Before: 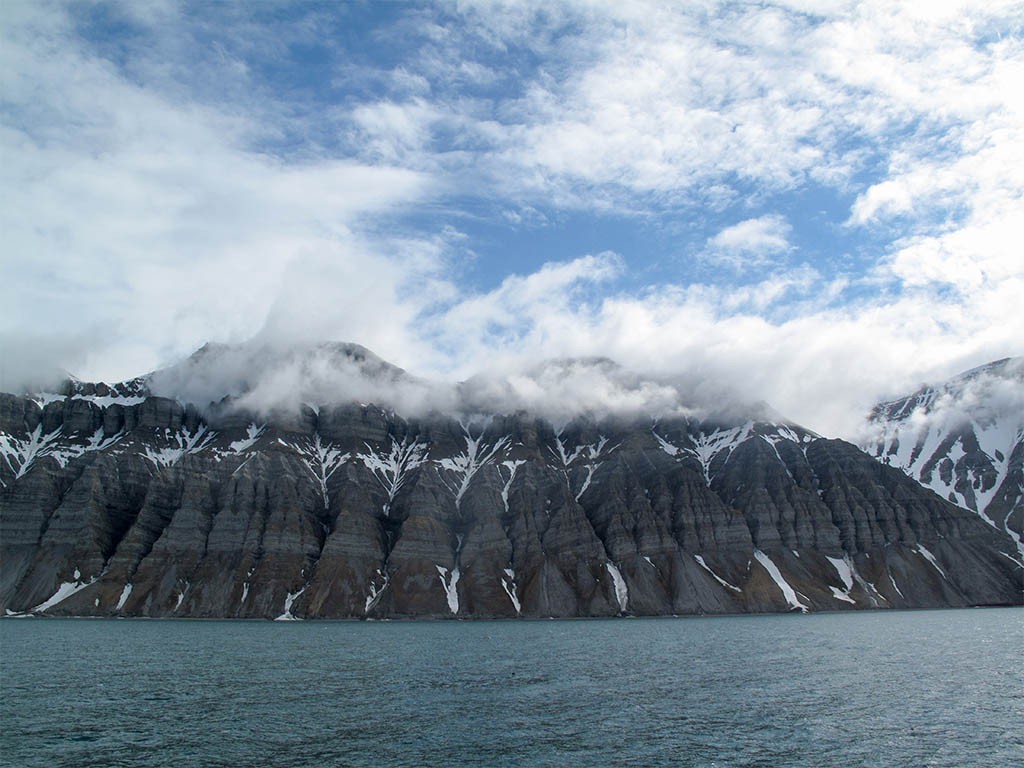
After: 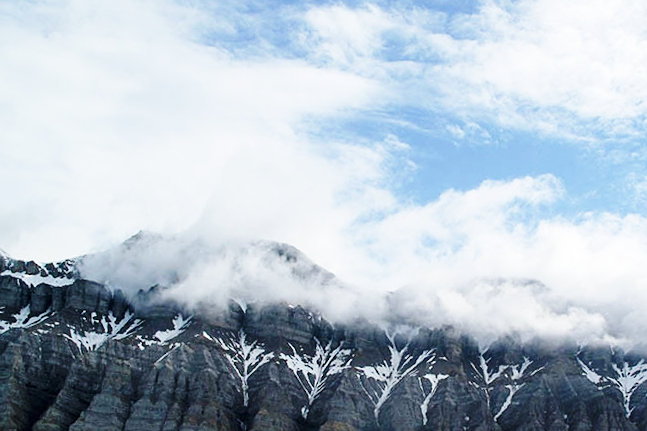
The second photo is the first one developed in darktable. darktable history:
crop and rotate: angle -4.99°, left 2.122%, top 6.945%, right 27.566%, bottom 30.519%
base curve: curves: ch0 [(0, 0) (0.028, 0.03) (0.121, 0.232) (0.46, 0.748) (0.859, 0.968) (1, 1)], preserve colors none
sharpen: amount 0.2
